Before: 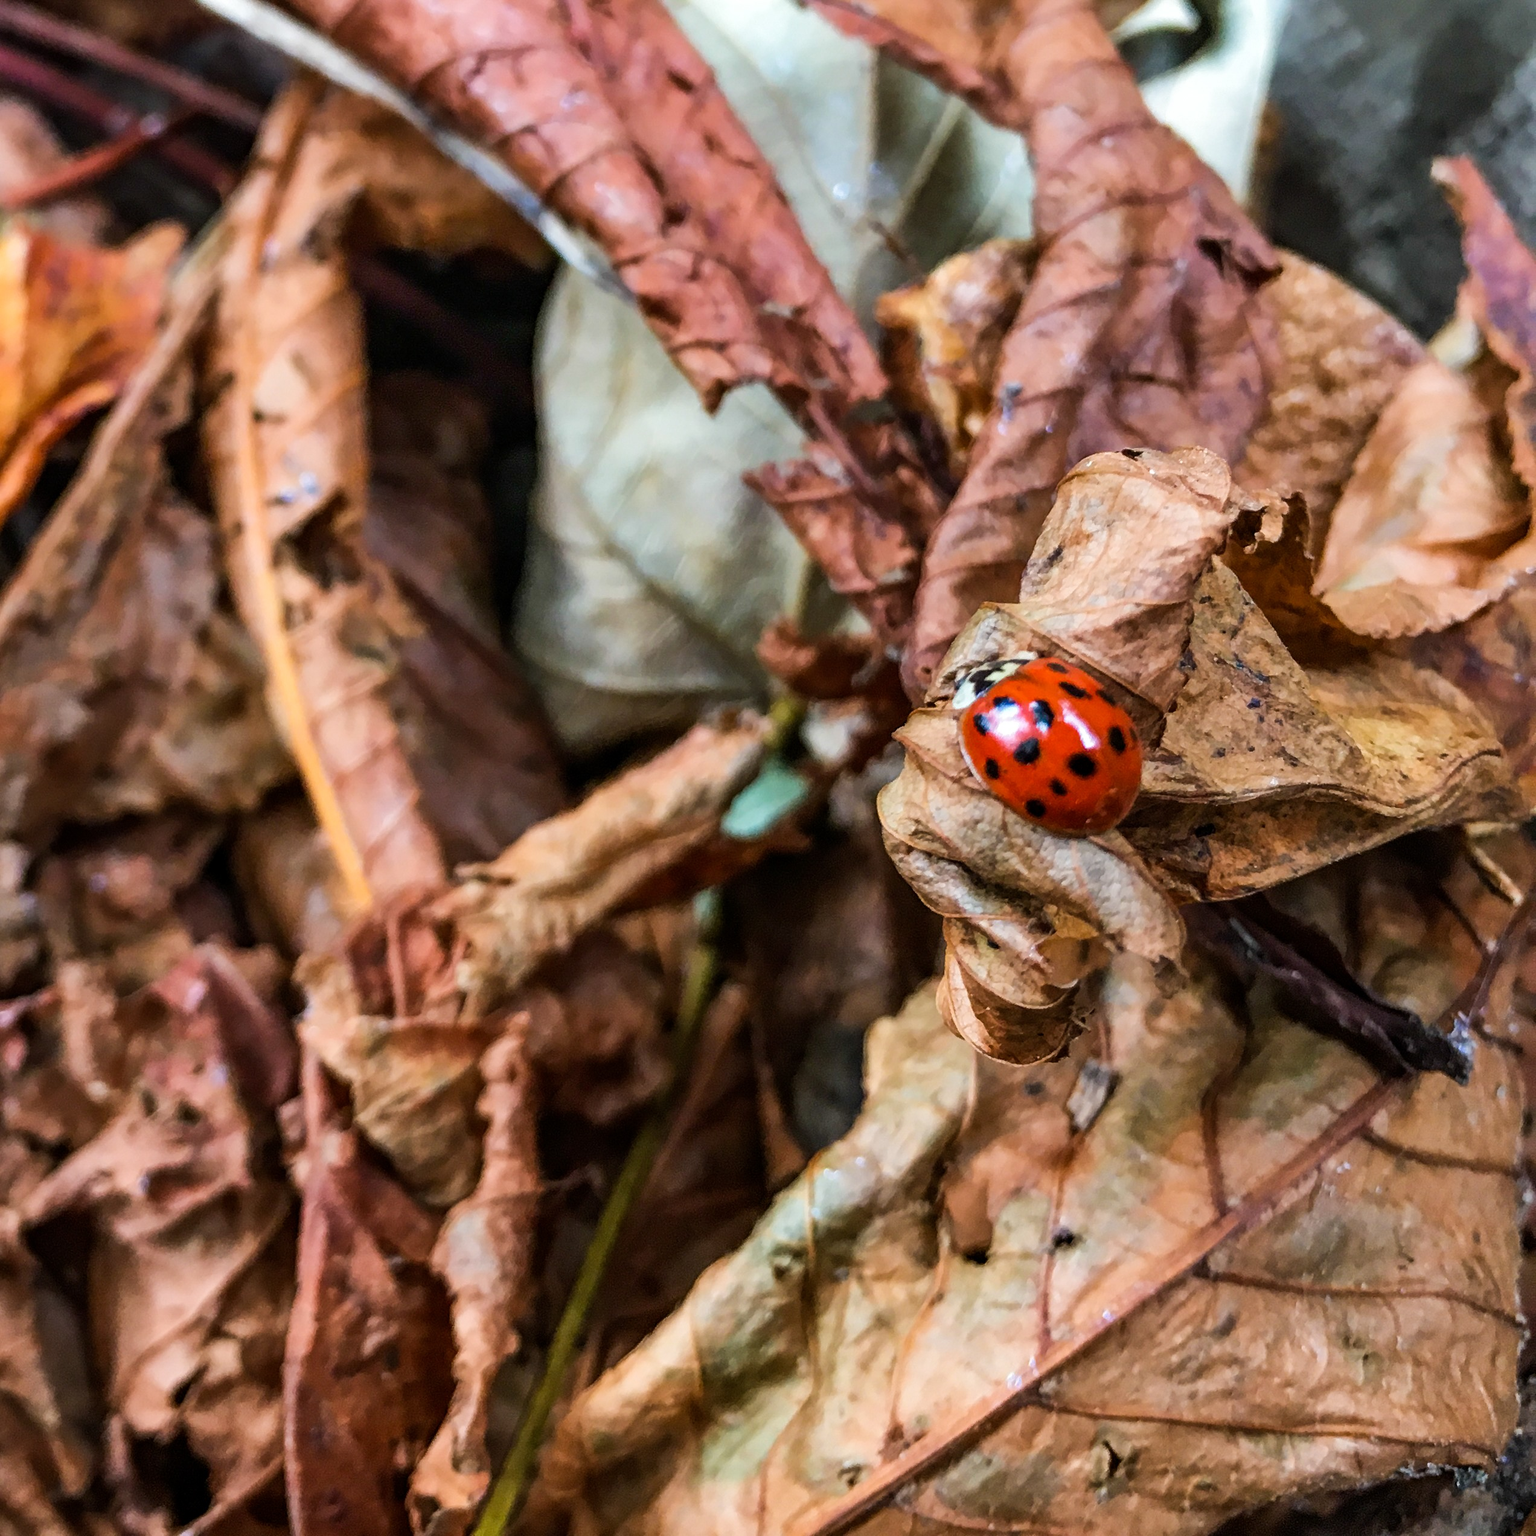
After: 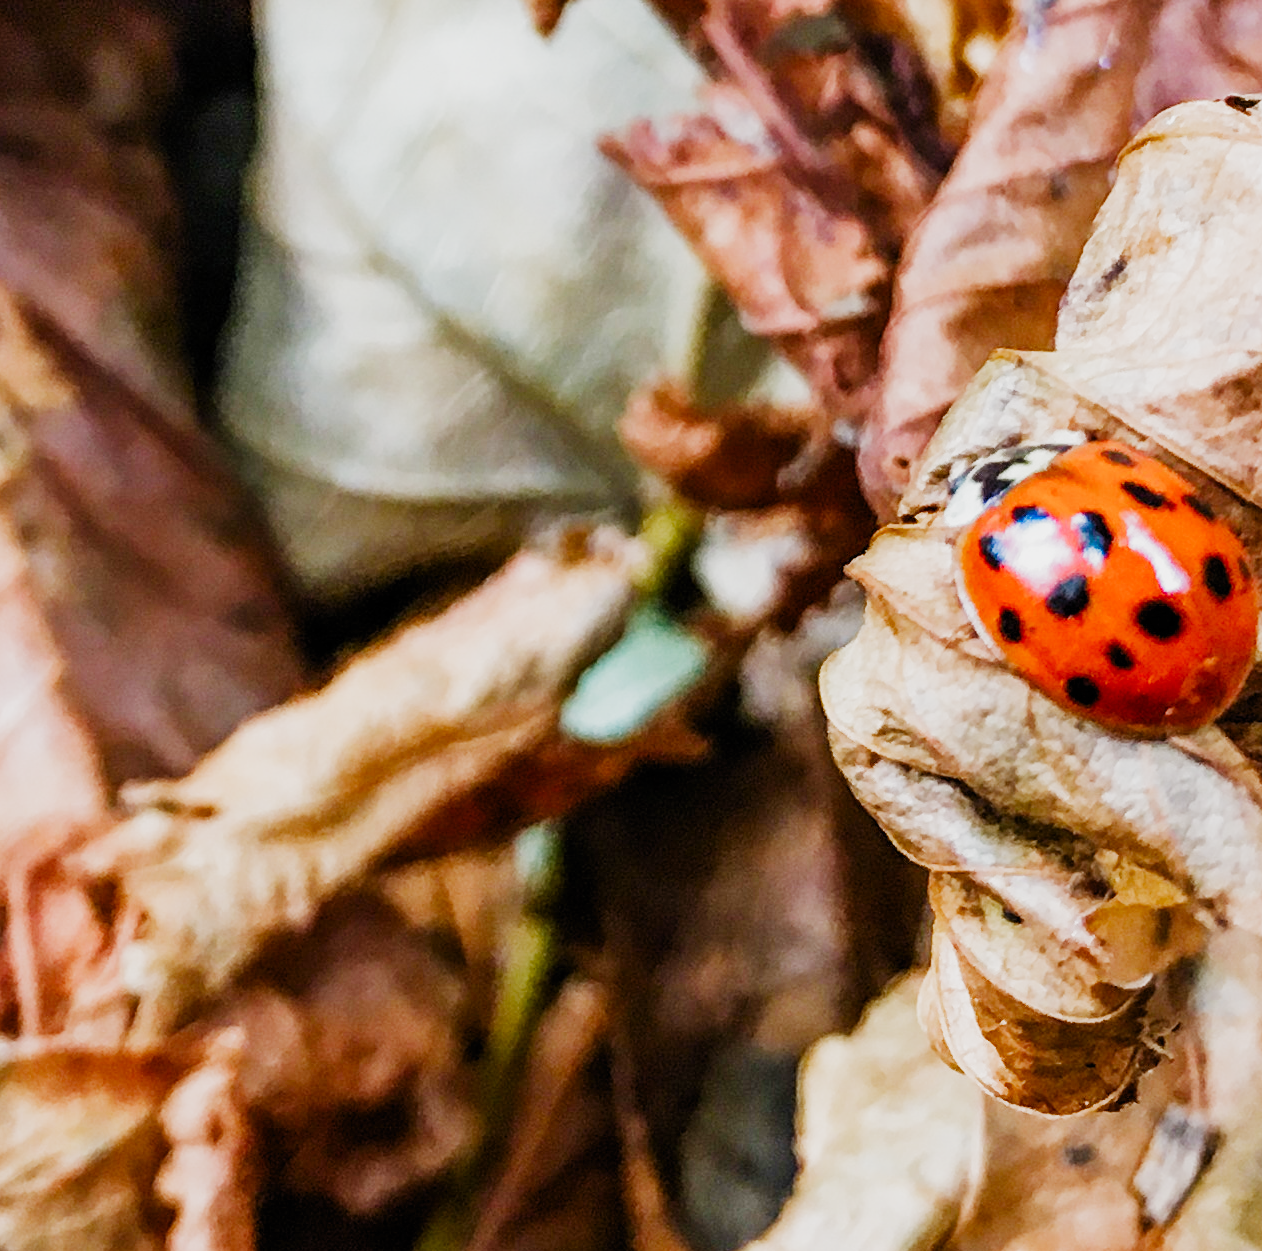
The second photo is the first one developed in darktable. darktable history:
color balance rgb: power › hue 206.06°, perceptual saturation grading › global saturation 1.762%, perceptual saturation grading › highlights -1.626%, perceptual saturation grading › mid-tones 3.393%, perceptual saturation grading › shadows 8.62%
crop: left 24.91%, top 25.486%, right 25.452%, bottom 25.338%
filmic rgb: black relative exposure -7.65 EV, white relative exposure 4.56 EV, hardness 3.61, preserve chrominance no, color science v5 (2021), contrast in shadows safe, contrast in highlights safe
exposure: black level correction 0, exposure 1.283 EV, compensate highlight preservation false
contrast brightness saturation: contrast 0.039, saturation 0.165
